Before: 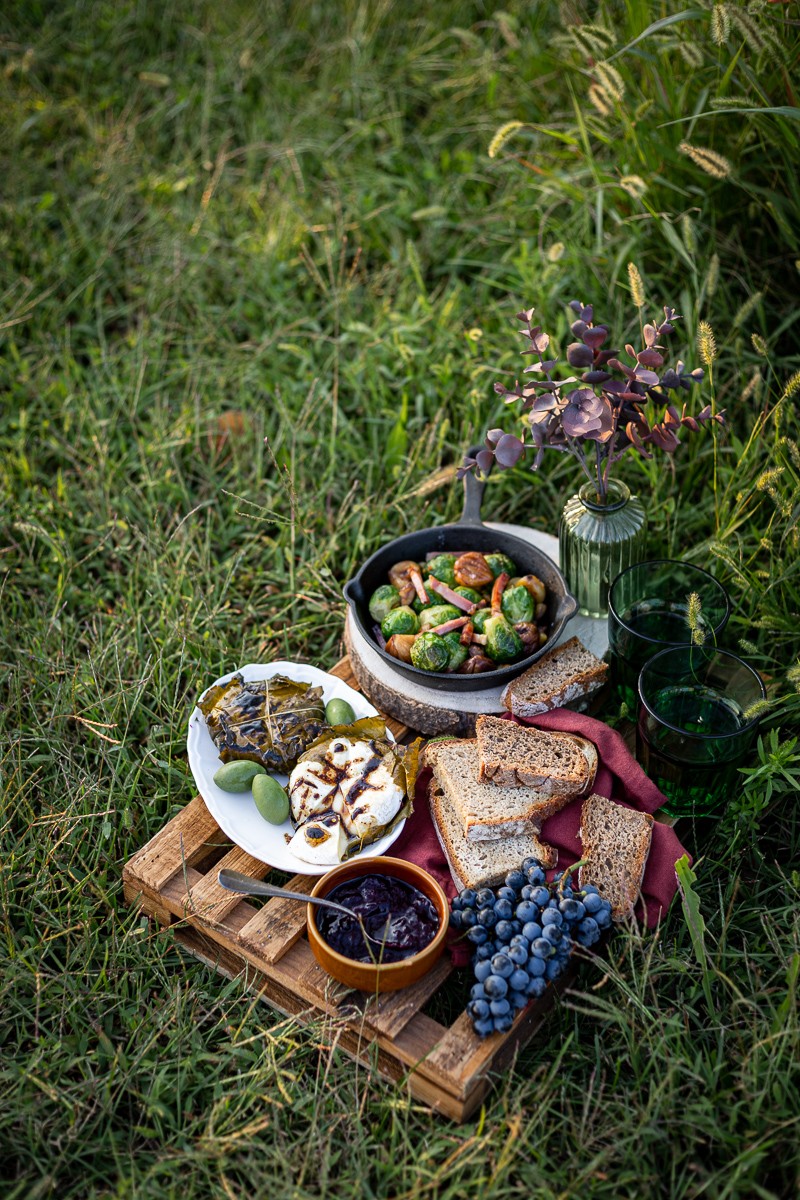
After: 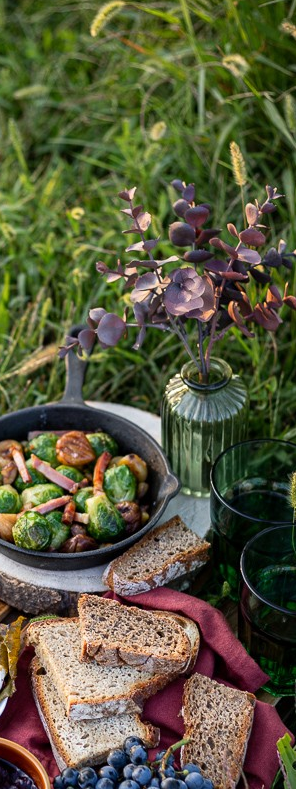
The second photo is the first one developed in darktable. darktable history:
crop and rotate: left 49.786%, top 10.098%, right 13.196%, bottom 24.148%
